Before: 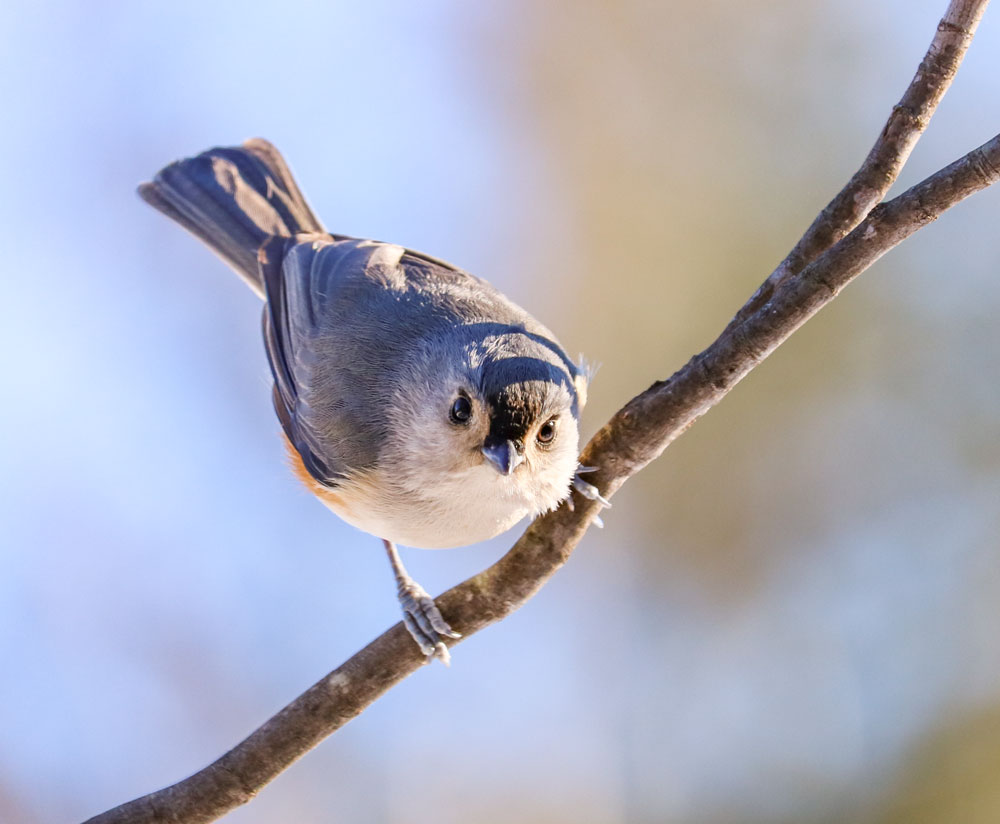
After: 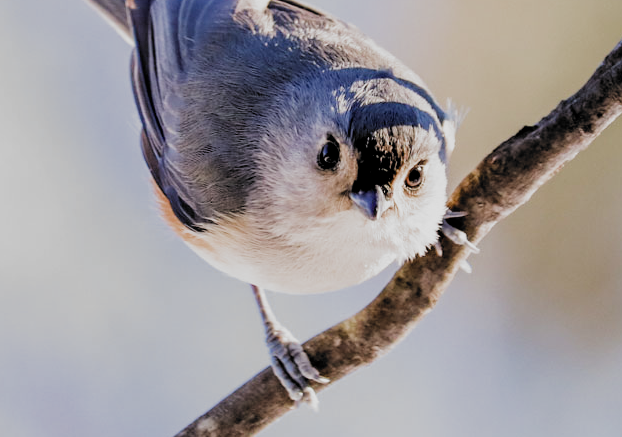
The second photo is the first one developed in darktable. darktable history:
crop: left 13.275%, top 31.044%, right 24.507%, bottom 15.83%
exposure: black level correction 0.01, exposure 0.009 EV, compensate highlight preservation false
filmic rgb: black relative exposure -5.02 EV, white relative exposure 3.95 EV, hardness 2.9, contrast 1.188, highlights saturation mix -30.52%, add noise in highlights 0.001, color science v3 (2019), use custom middle-gray values true, contrast in highlights soft
